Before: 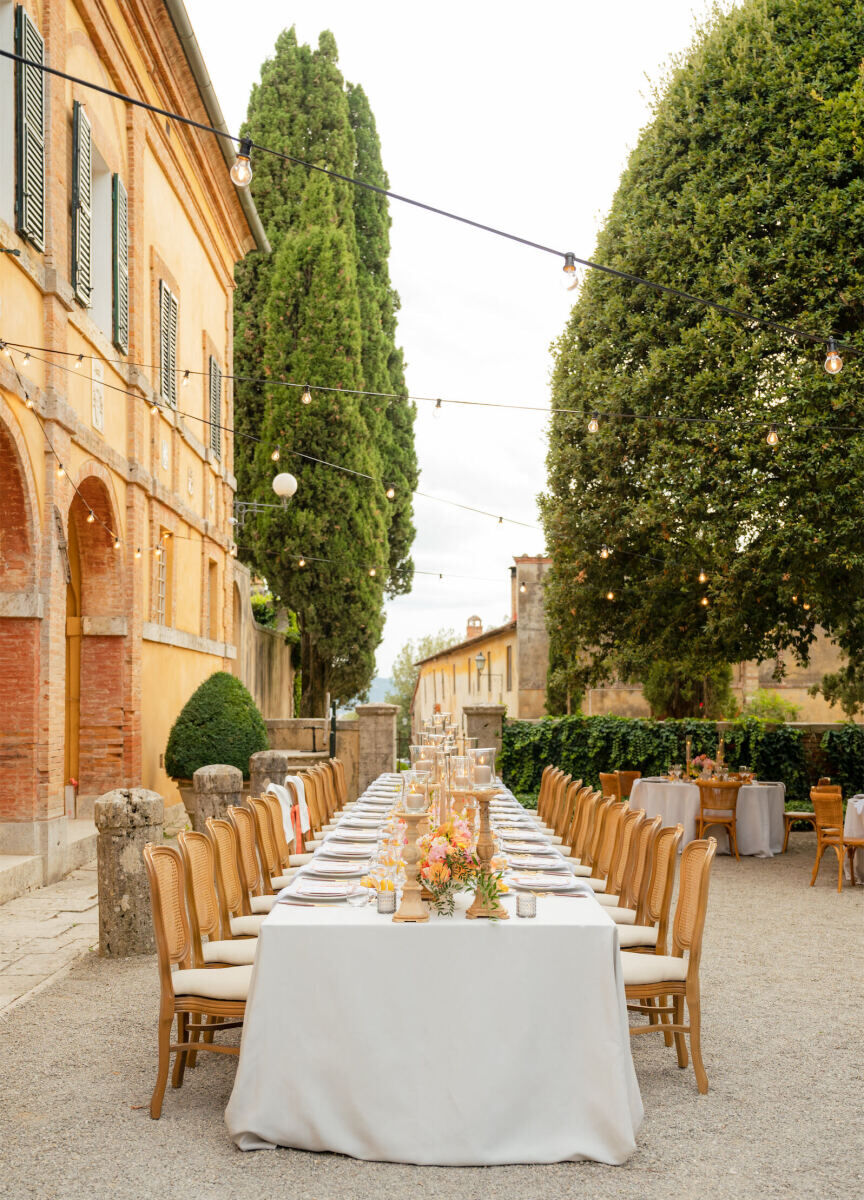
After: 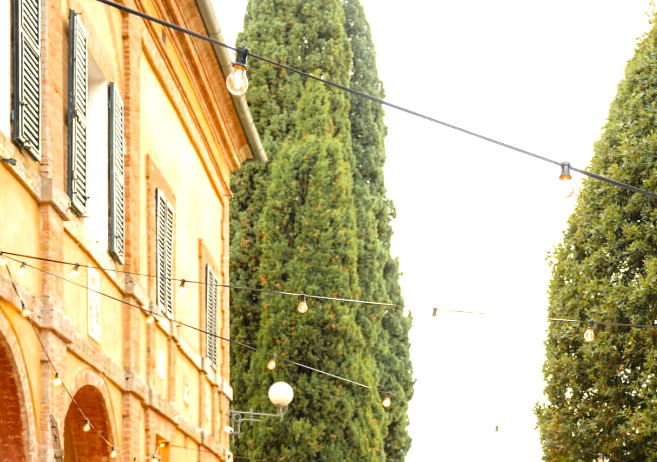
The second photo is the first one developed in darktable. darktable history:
crop: left 0.516%, top 7.644%, right 23.353%, bottom 53.81%
color zones: curves: ch0 [(0.004, 0.388) (0.125, 0.392) (0.25, 0.404) (0.375, 0.5) (0.5, 0.5) (0.625, 0.5) (0.75, 0.5) (0.875, 0.5)]; ch1 [(0, 0.5) (0.125, 0.5) (0.25, 0.5) (0.375, 0.124) (0.524, 0.124) (0.645, 0.128) (0.789, 0.132) (0.914, 0.096) (0.998, 0.068)]
exposure: exposure 0.993 EV, compensate highlight preservation false
